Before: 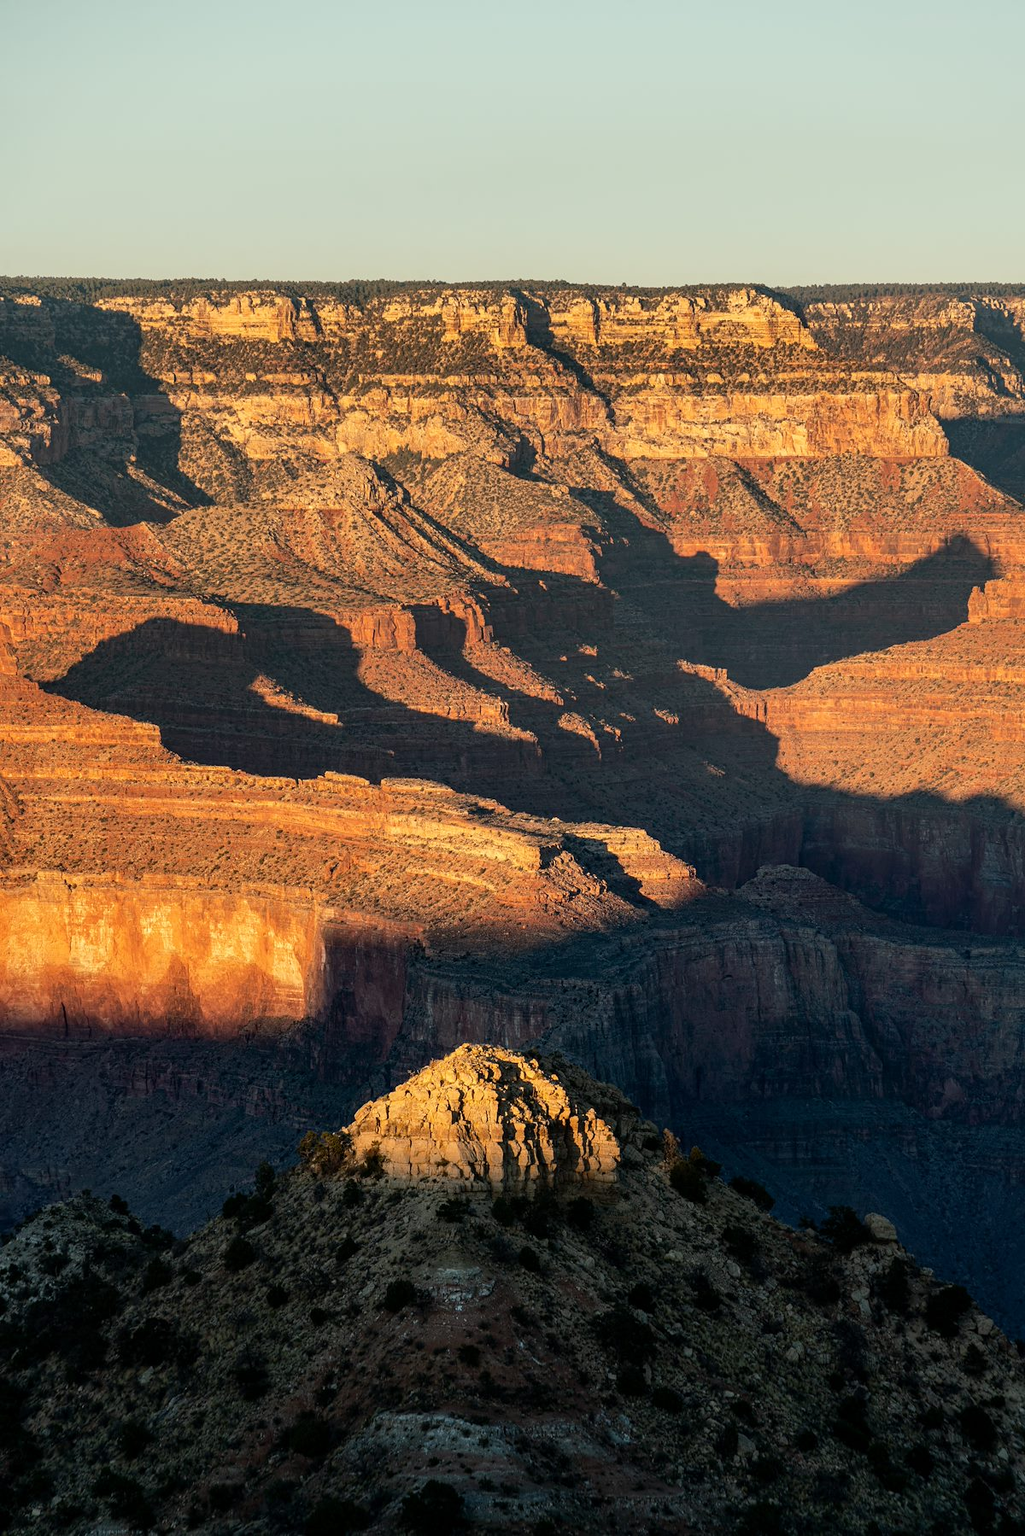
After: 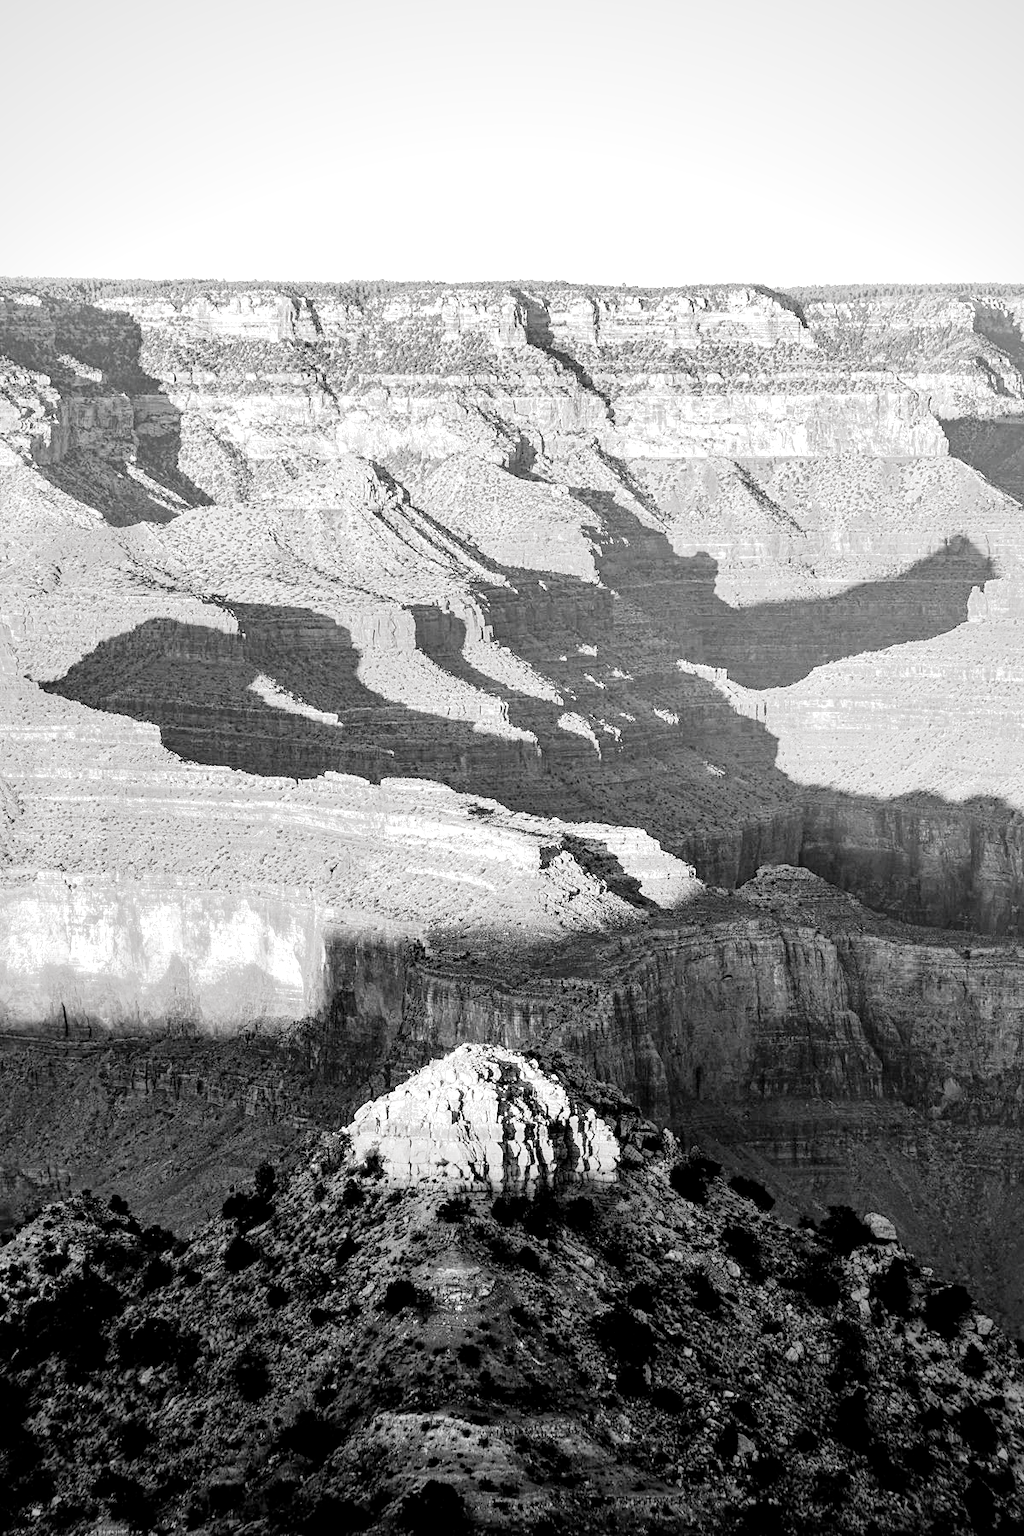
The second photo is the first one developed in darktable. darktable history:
filmic rgb: black relative exposure -5.09 EV, white relative exposure 3.97 EV, hardness 2.89, contrast 1.299, highlights saturation mix -30.5%, color science v6 (2022)
contrast brightness saturation: saturation -0.98
vignetting: brightness -0.284, unbound false
exposure: black level correction 0, exposure 2.413 EV, compensate highlight preservation false
local contrast: mode bilateral grid, contrast 20, coarseness 49, detail 121%, midtone range 0.2
